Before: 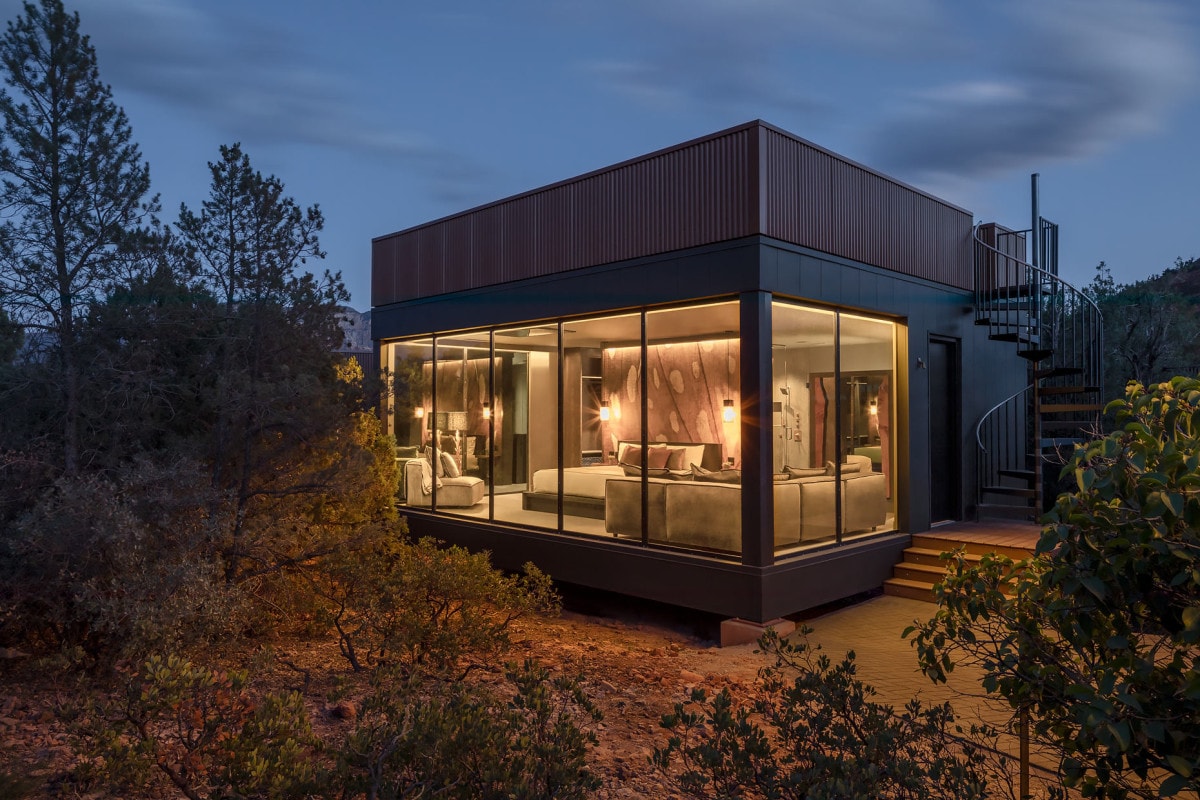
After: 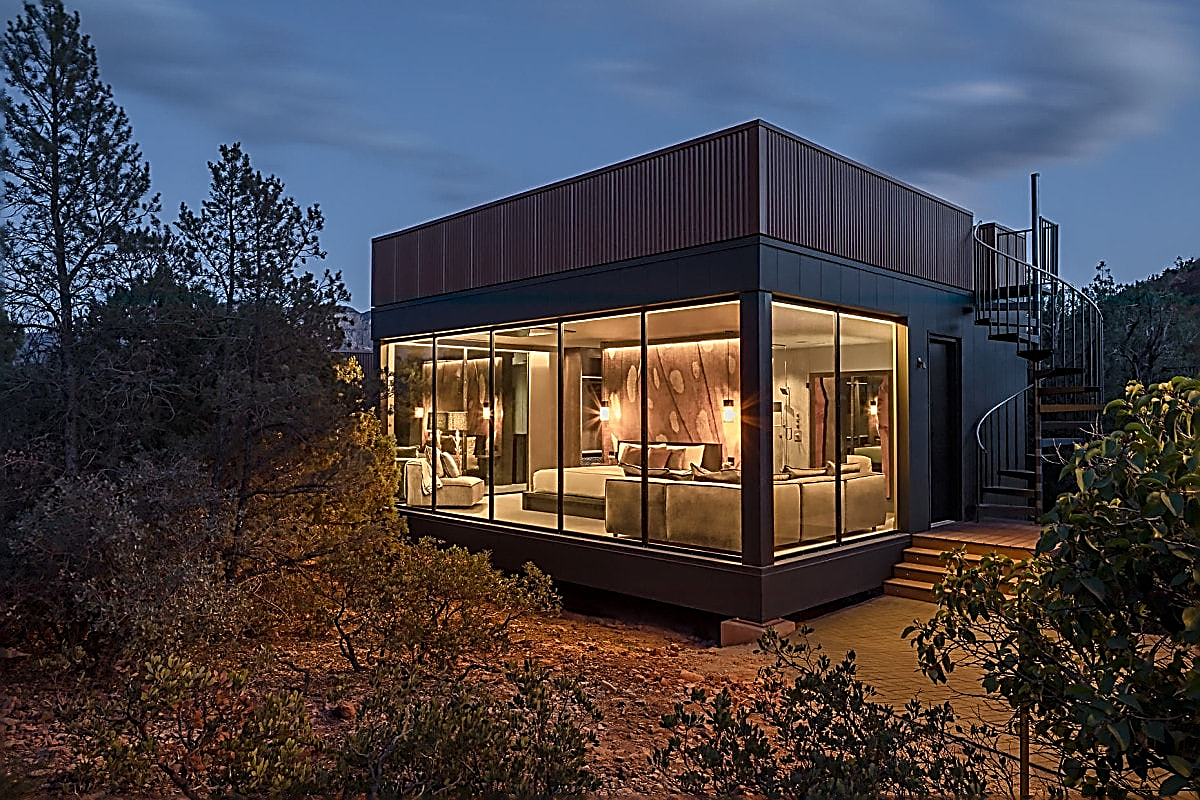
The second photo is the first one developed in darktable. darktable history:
sharpen: amount 1.989
